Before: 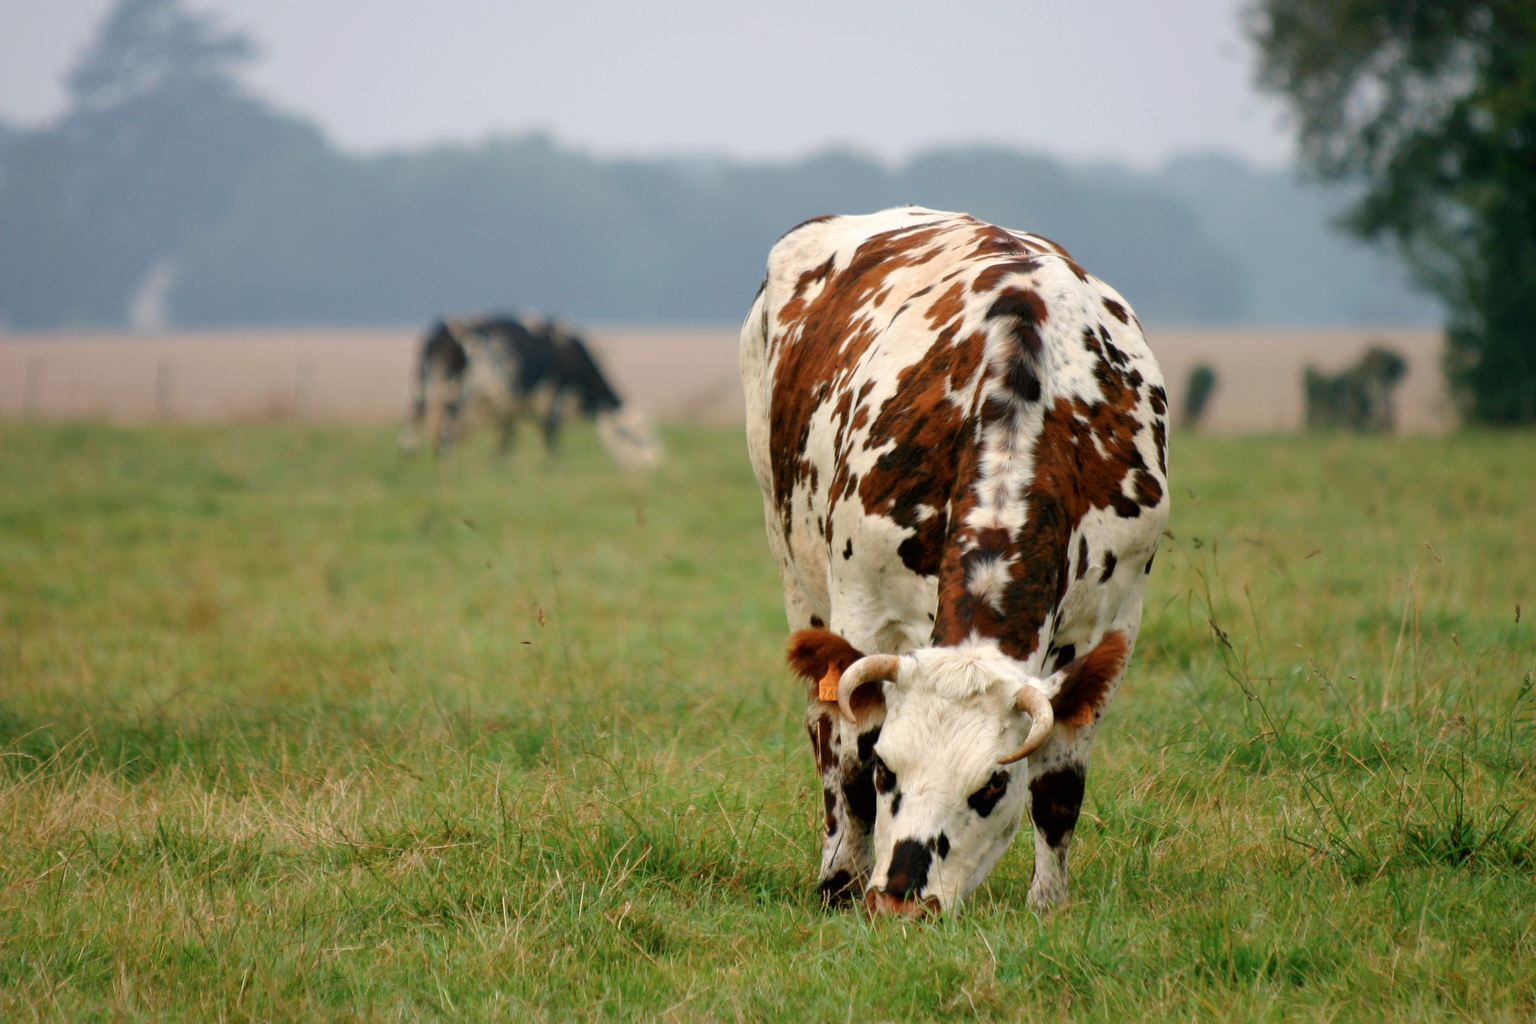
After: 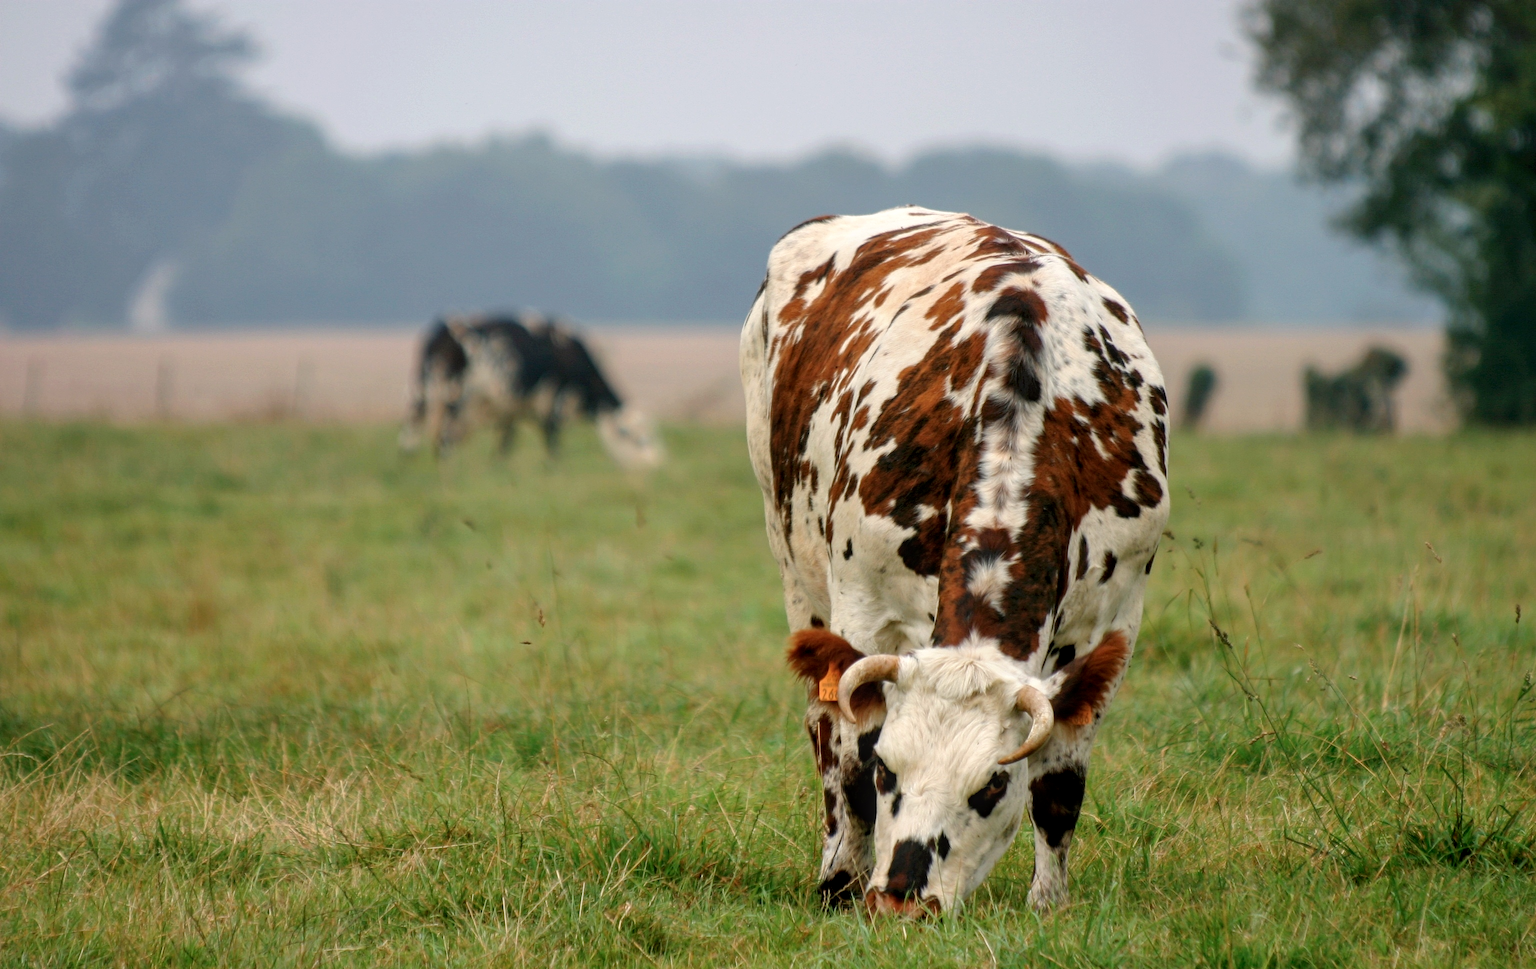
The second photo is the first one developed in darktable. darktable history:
local contrast: on, module defaults
crop and rotate: top 0.009%, bottom 5.284%
